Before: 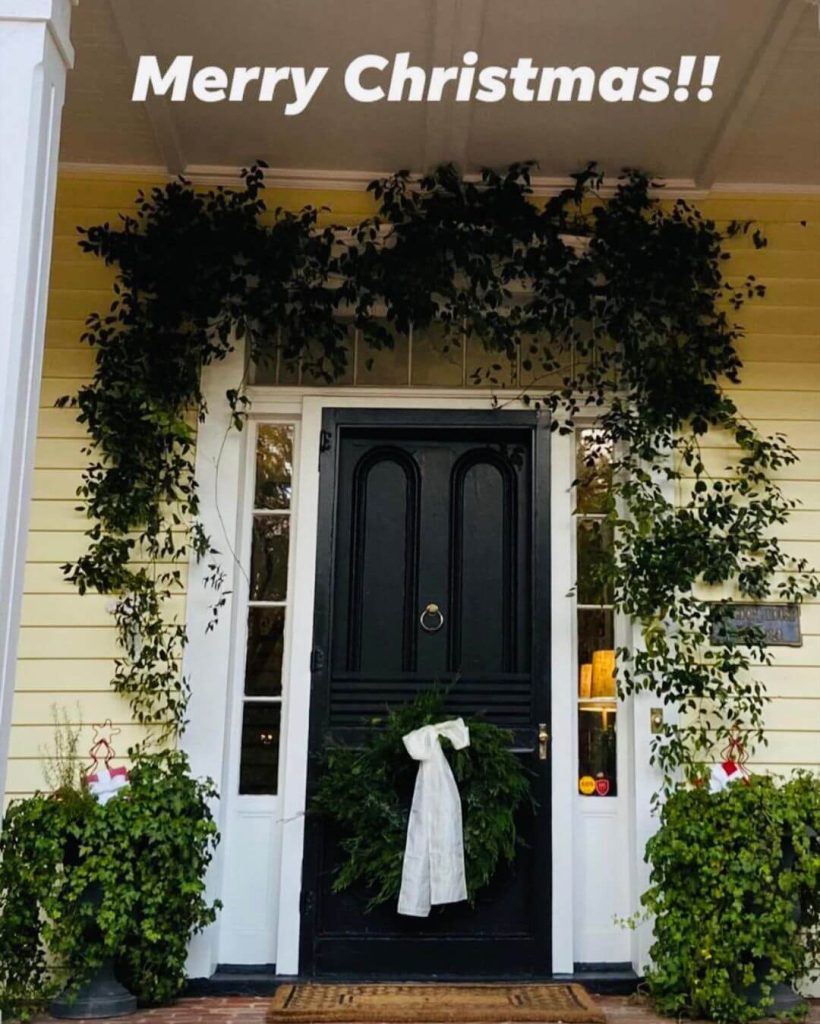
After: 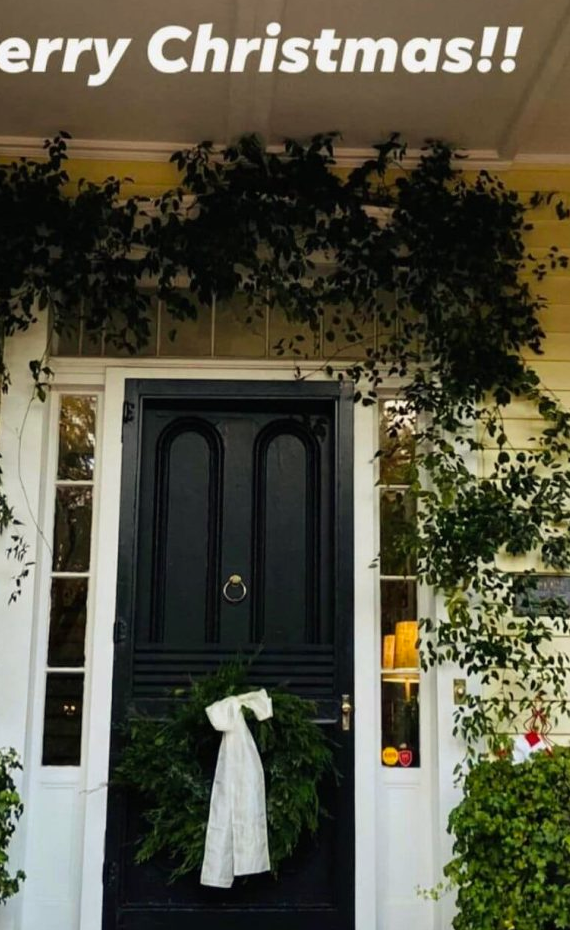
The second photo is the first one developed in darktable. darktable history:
rgb curve: curves: ch2 [(0, 0) (0.567, 0.512) (1, 1)], mode RGB, independent channels
crop and rotate: left 24.034%, top 2.838%, right 6.406%, bottom 6.299%
